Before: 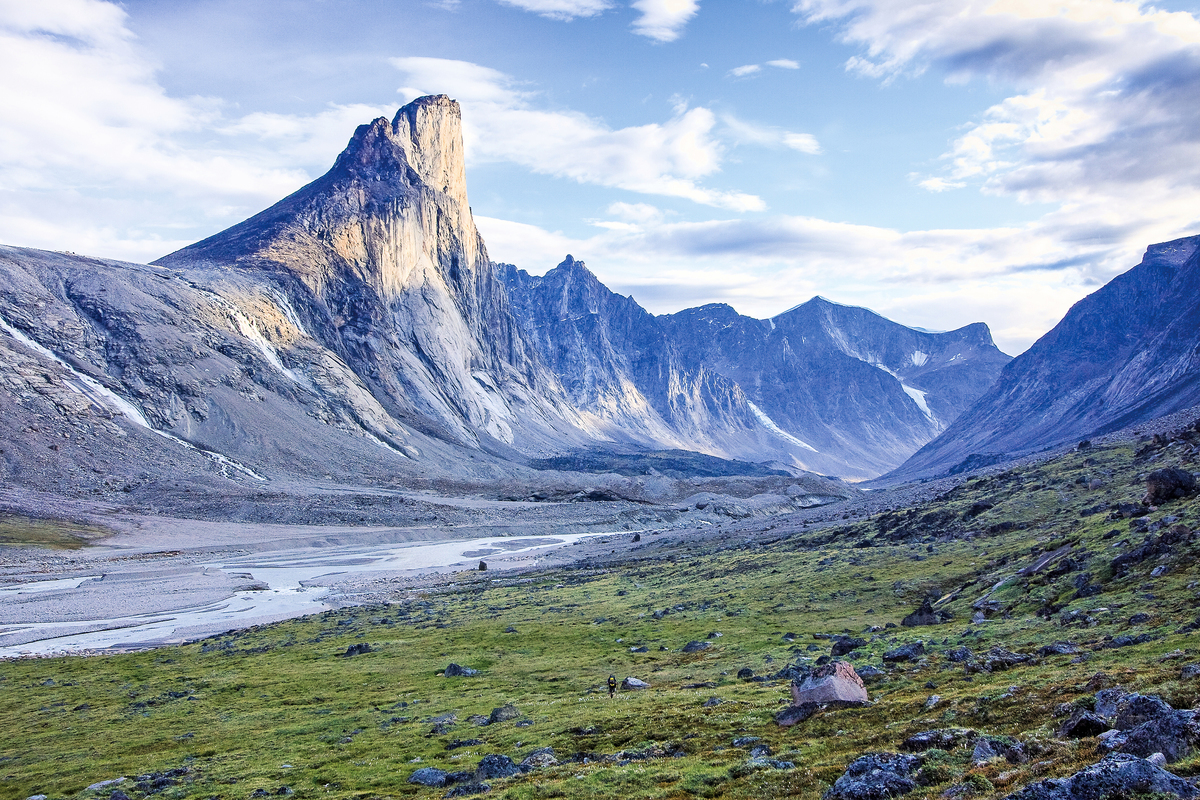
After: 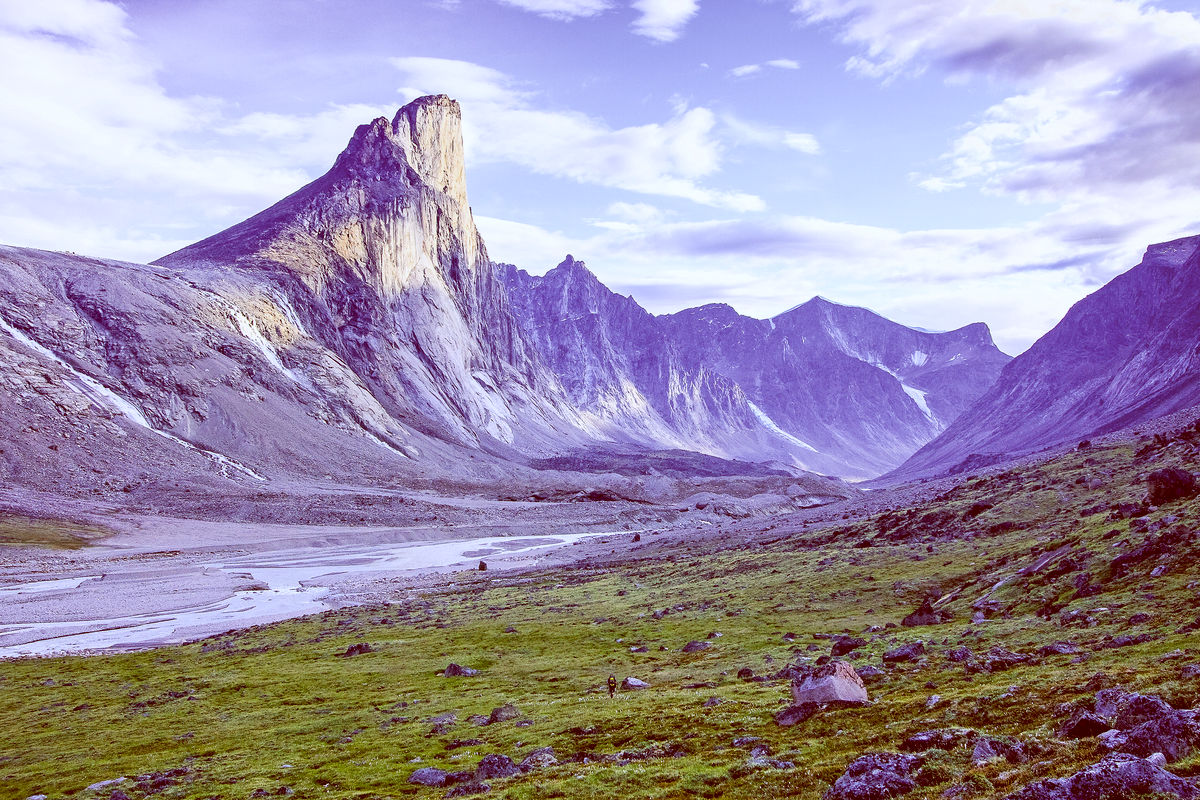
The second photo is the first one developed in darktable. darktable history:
color balance: lift [1, 1.015, 1.004, 0.985], gamma [1, 0.958, 0.971, 1.042], gain [1, 0.956, 0.977, 1.044]
white balance: red 0.871, blue 1.249
color correction: highlights a* 1.12, highlights b* 24.26, shadows a* 15.58, shadows b* 24.26
